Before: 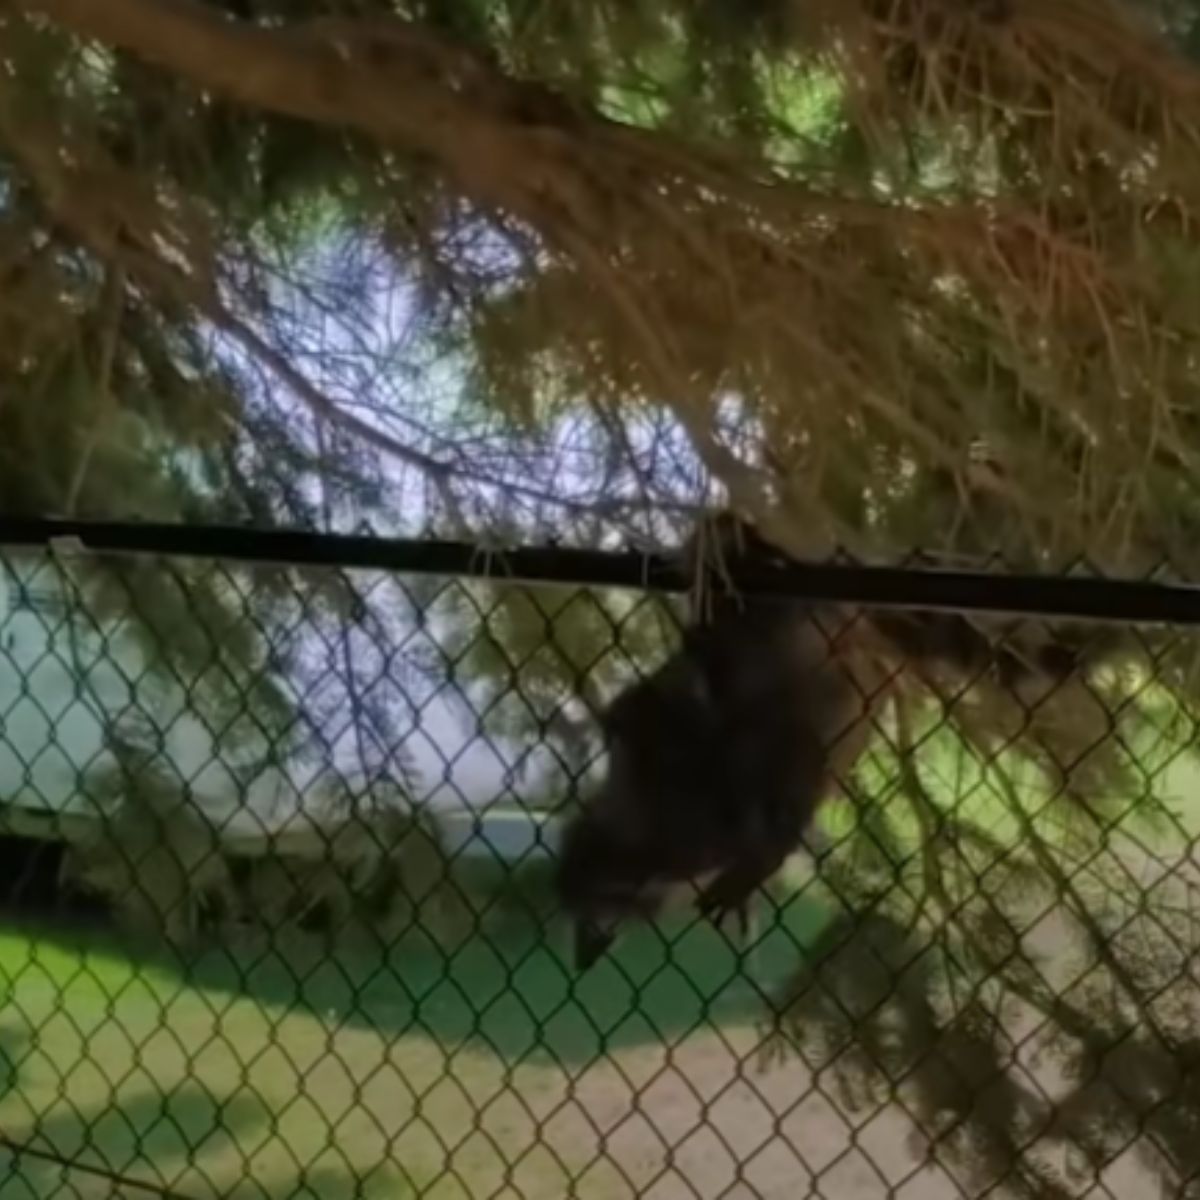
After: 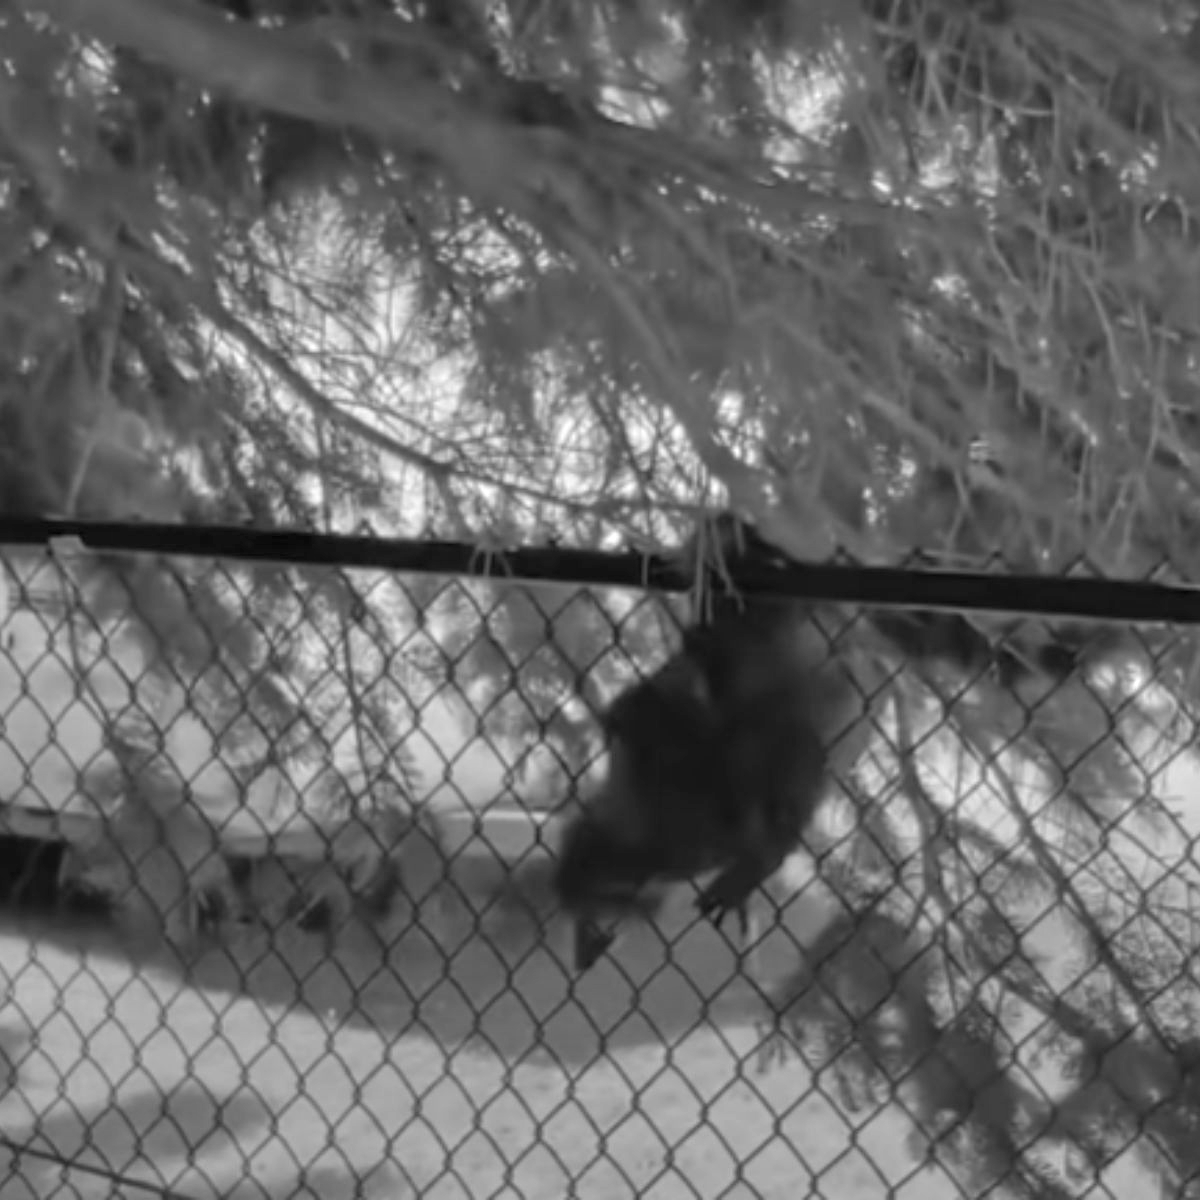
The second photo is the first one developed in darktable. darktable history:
tone equalizer: -8 EV 1 EV, -7 EV 1 EV, -6 EV 1 EV, -5 EV 1 EV, -4 EV 1 EV, -3 EV 0.75 EV, -2 EV 0.5 EV, -1 EV 0.25 EV
monochrome: a 30.25, b 92.03
exposure: exposure 0.6 EV, compensate highlight preservation false
